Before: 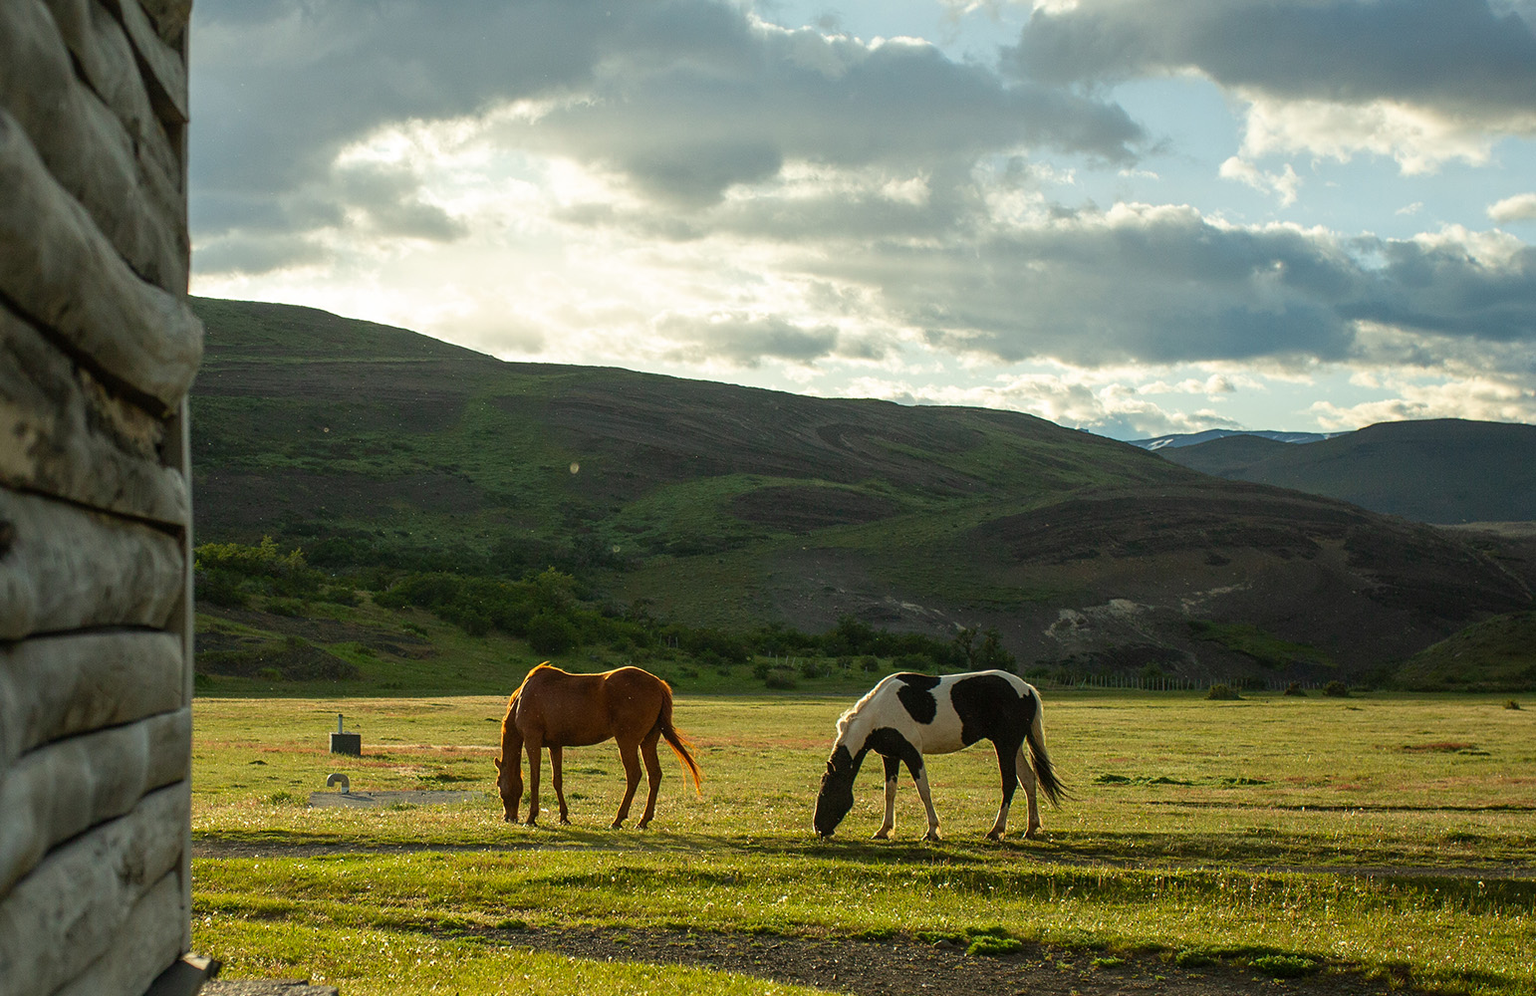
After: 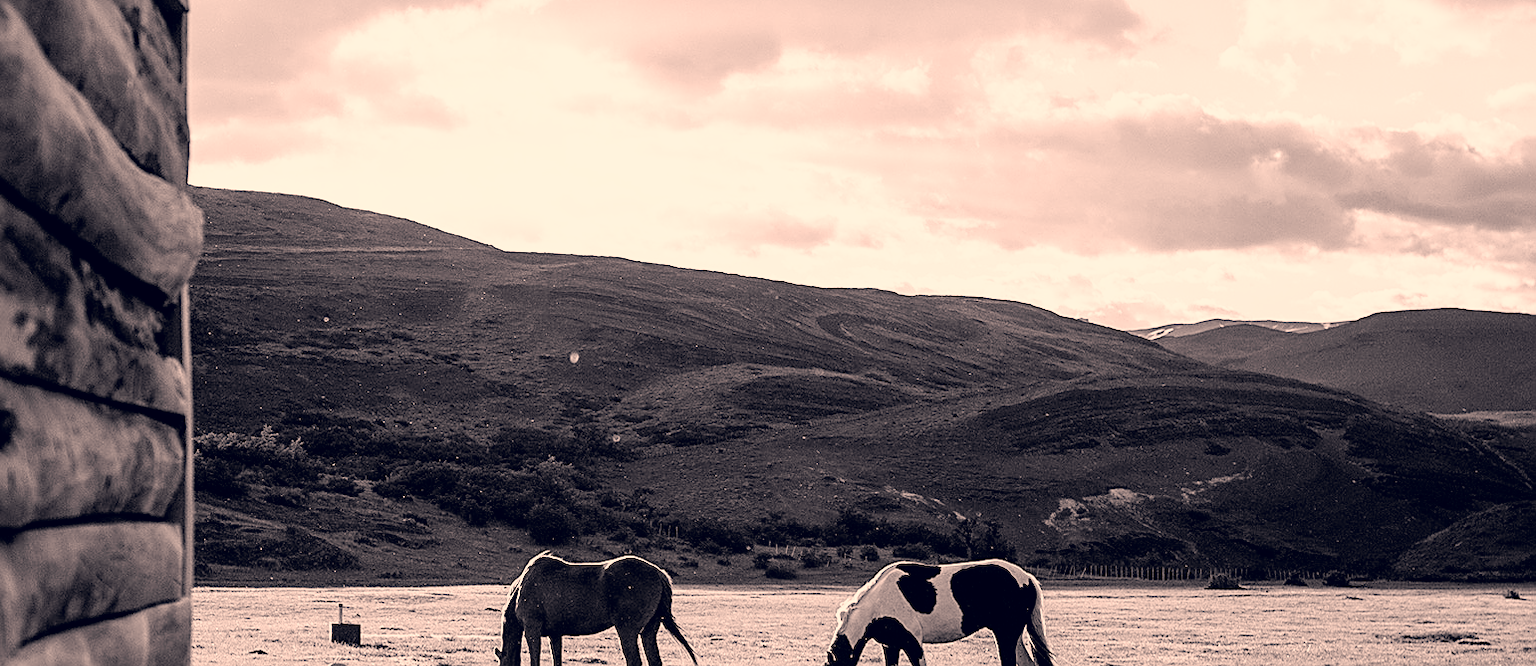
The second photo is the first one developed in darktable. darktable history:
color zones: curves: ch1 [(0.29, 0.492) (0.373, 0.185) (0.509, 0.481)]; ch2 [(0.25, 0.462) (0.749, 0.457)]
color correction: highlights a* 20.01, highlights b* 27.22, shadows a* 3.43, shadows b* -17.19, saturation 0.729
sharpen: on, module defaults
exposure: black level correction 0, exposure 1 EV, compensate highlight preservation false
crop: top 11.176%, bottom 21.824%
filmic rgb: black relative exposure -5.01 EV, white relative exposure 3.56 EV, hardness 3.19, contrast 1.408, highlights saturation mix -49.59%, preserve chrominance no, color science v4 (2020), contrast in shadows soft
